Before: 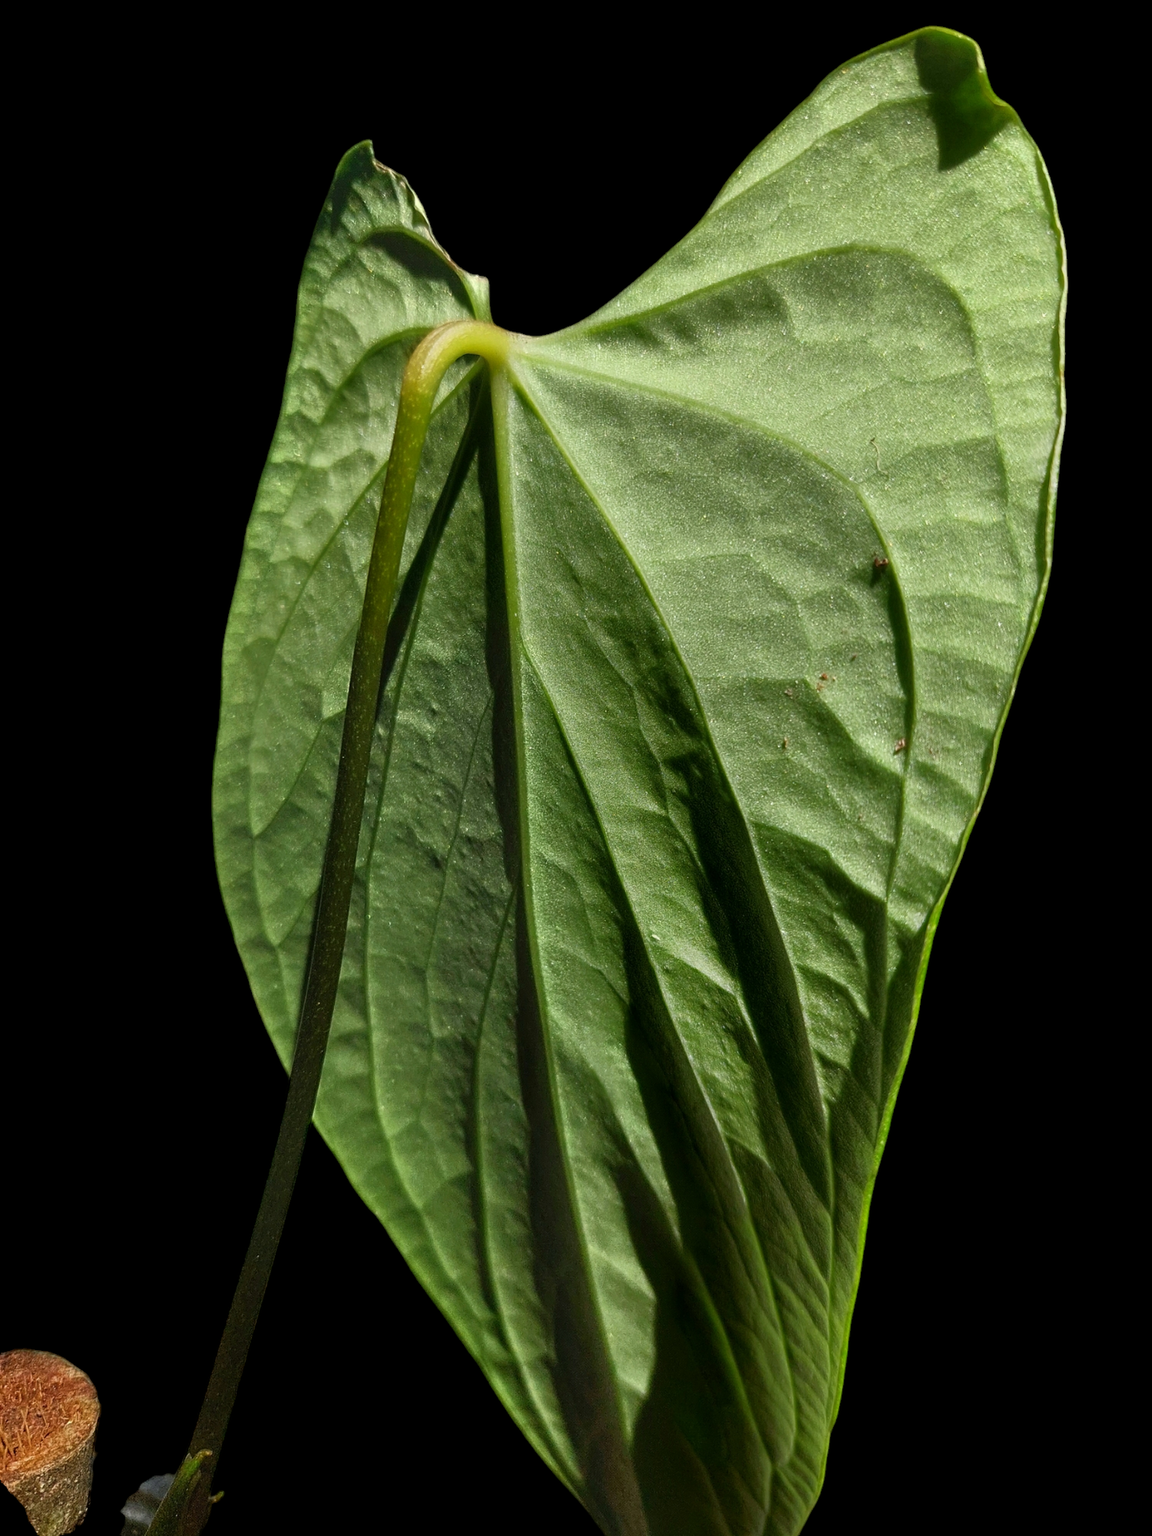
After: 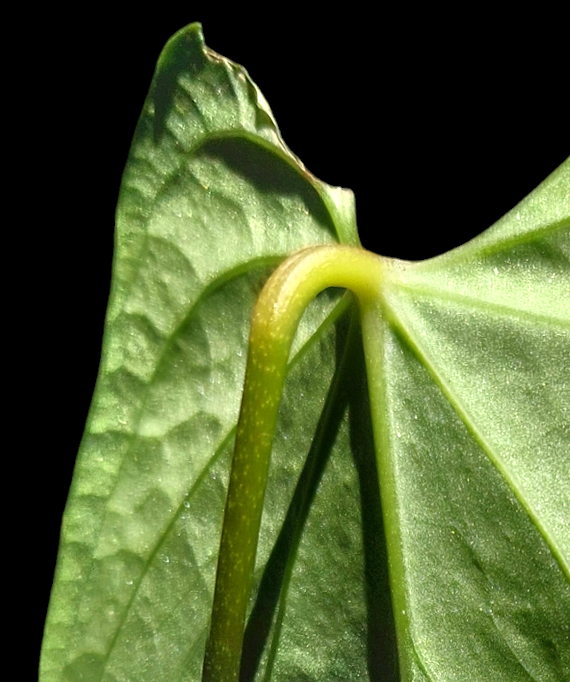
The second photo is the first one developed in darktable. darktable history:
crop: left 15.452%, top 5.459%, right 43.956%, bottom 56.62%
exposure: exposure 0.574 EV, compensate highlight preservation false
rotate and perspective: rotation -2.12°, lens shift (vertical) 0.009, lens shift (horizontal) -0.008, automatic cropping original format, crop left 0.036, crop right 0.964, crop top 0.05, crop bottom 0.959
